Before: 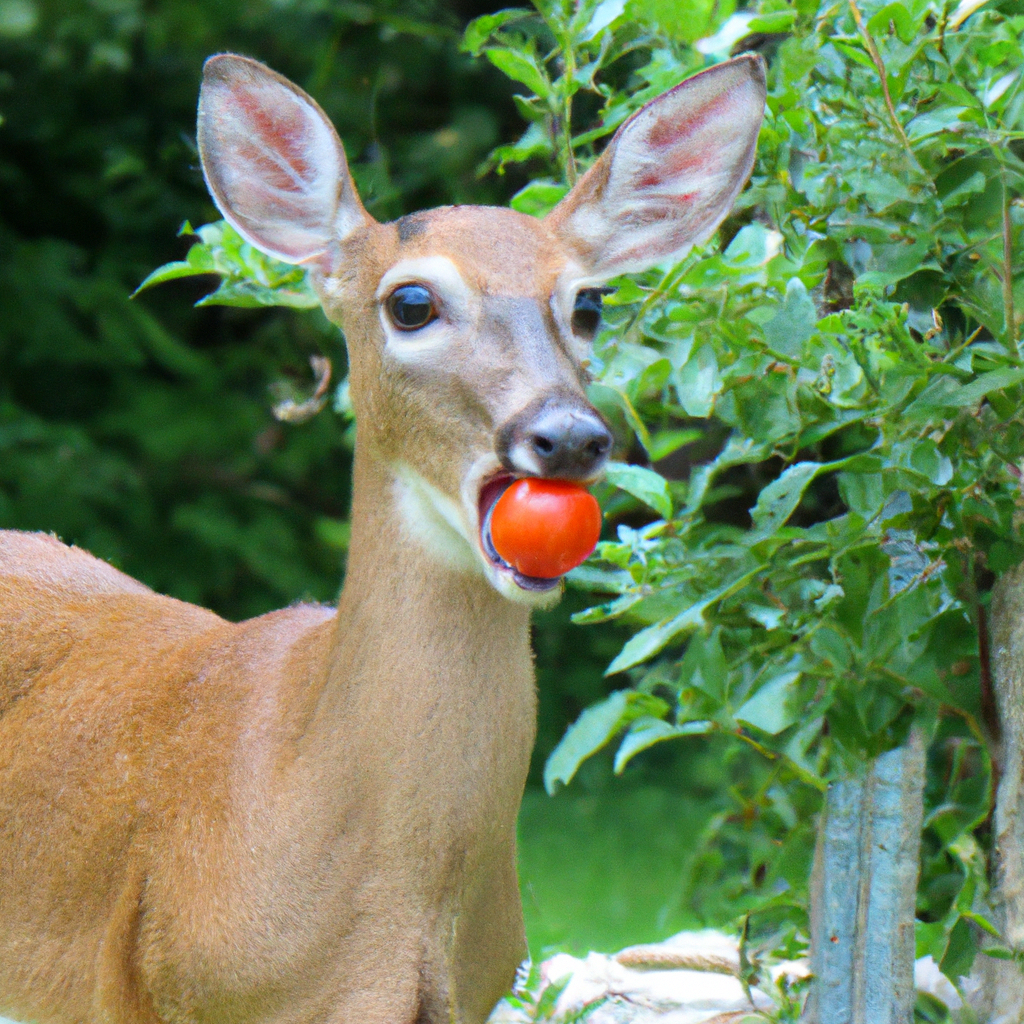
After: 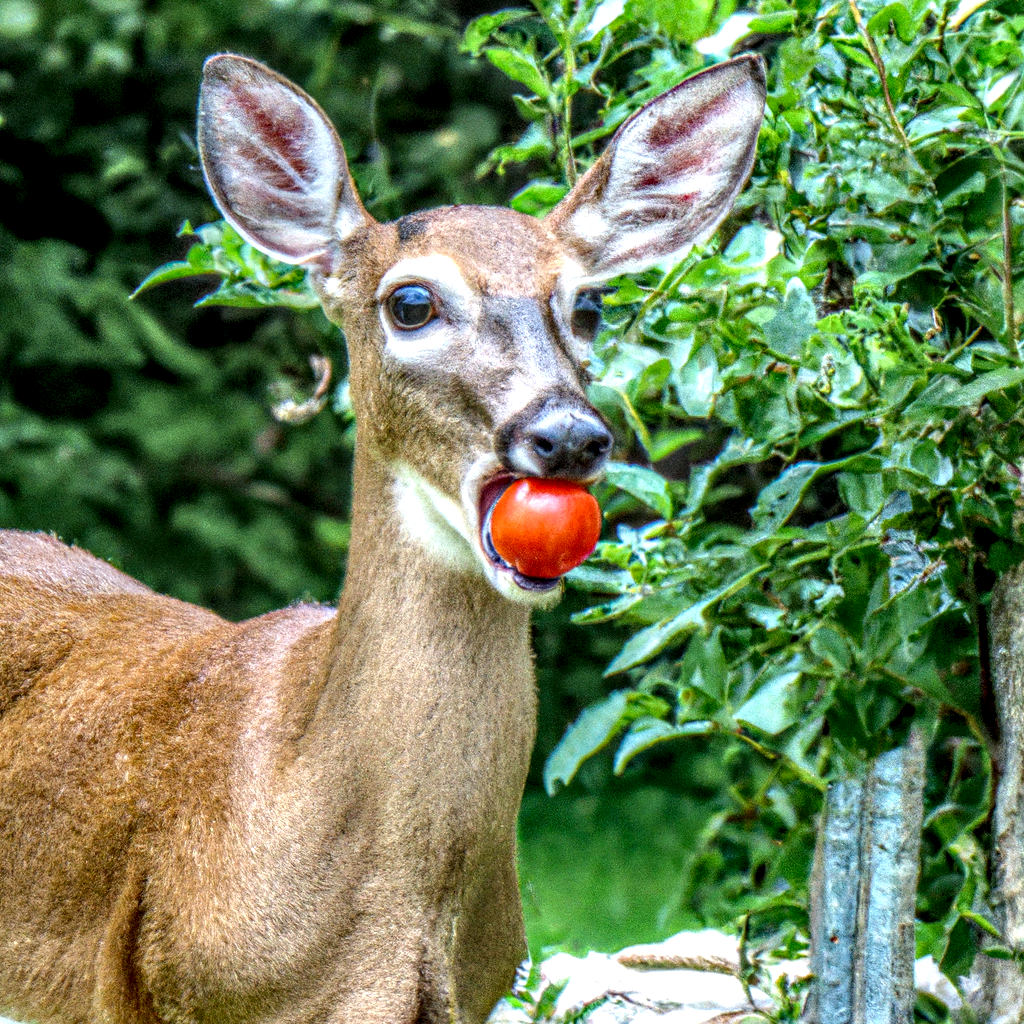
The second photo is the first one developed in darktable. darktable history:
exposure: exposure 0.2 EV, compensate highlight preservation false
shadows and highlights: shadows 48.75, highlights -42.29, soften with gaussian
local contrast: highlights 2%, shadows 5%, detail 299%, midtone range 0.294
